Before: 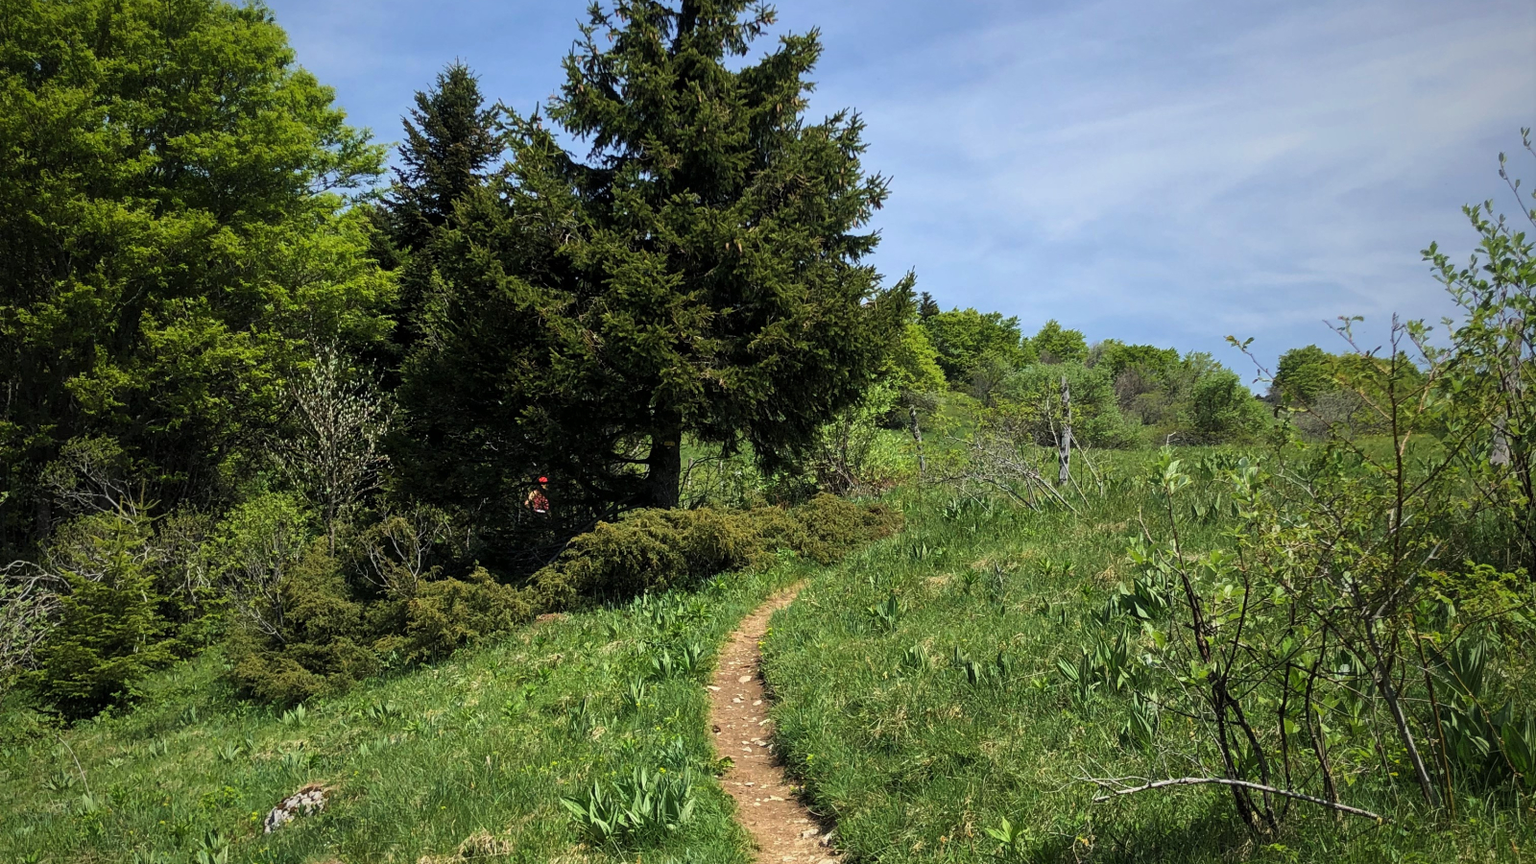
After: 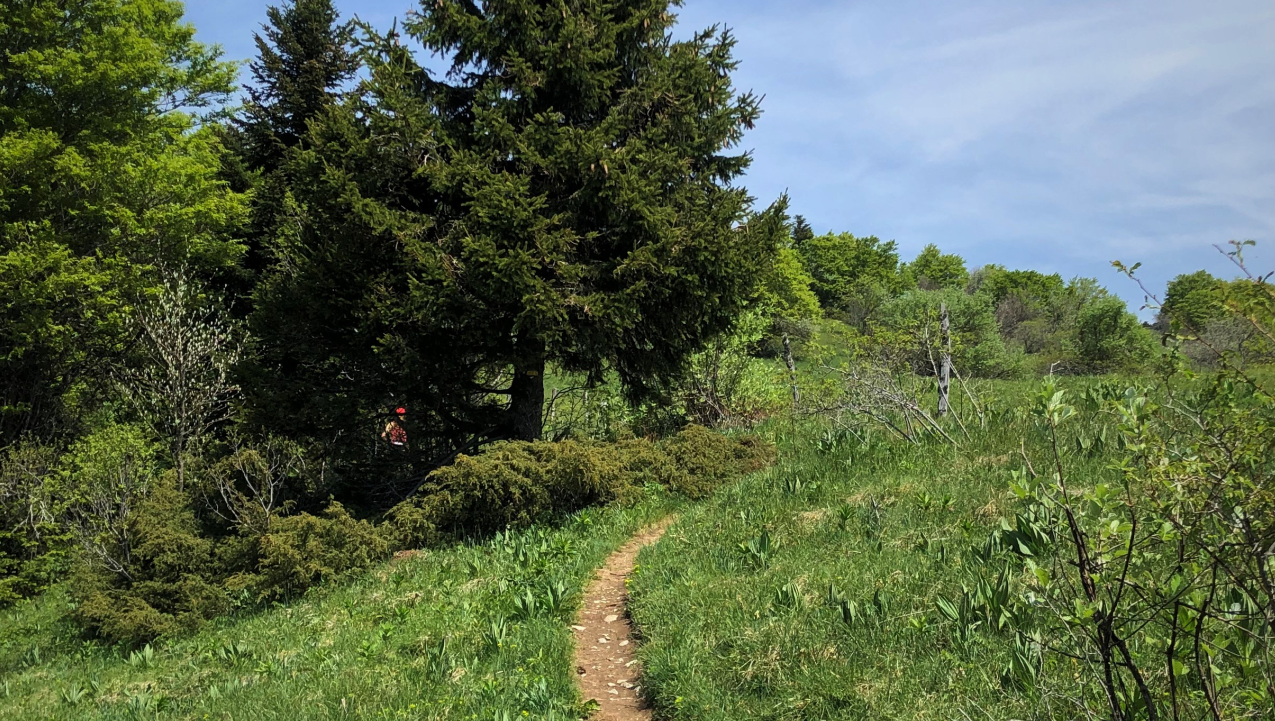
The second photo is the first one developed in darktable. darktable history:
crop and rotate: left 10.373%, top 9.924%, right 9.936%, bottom 9.96%
